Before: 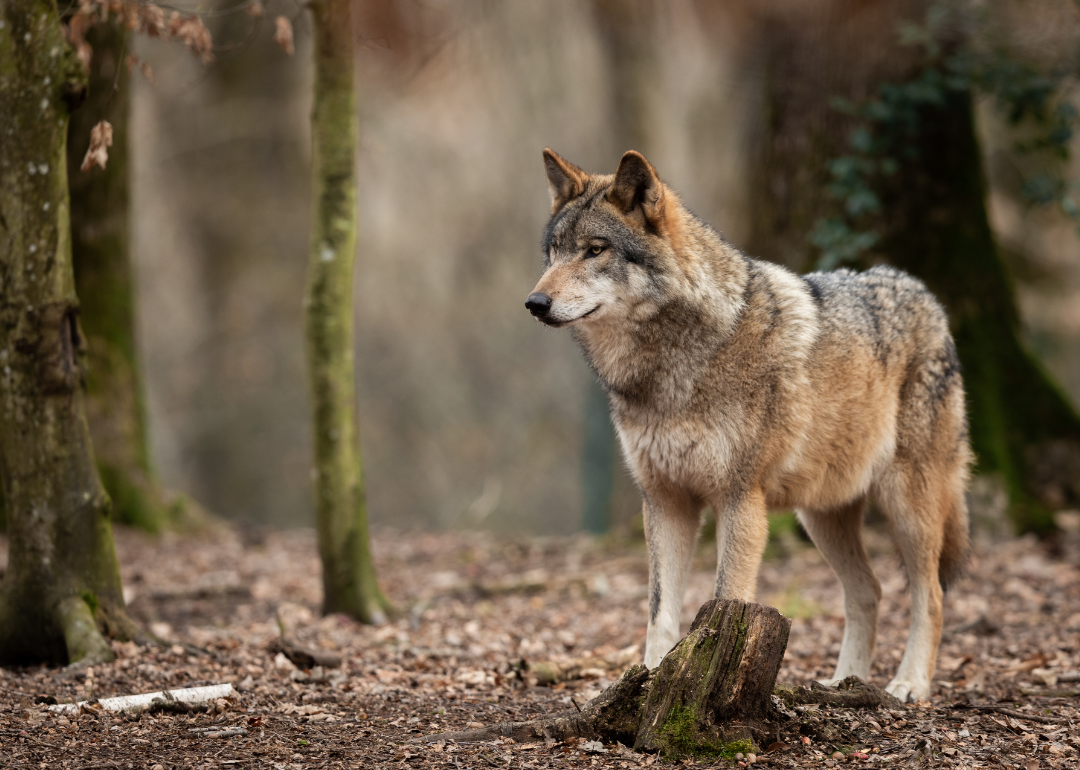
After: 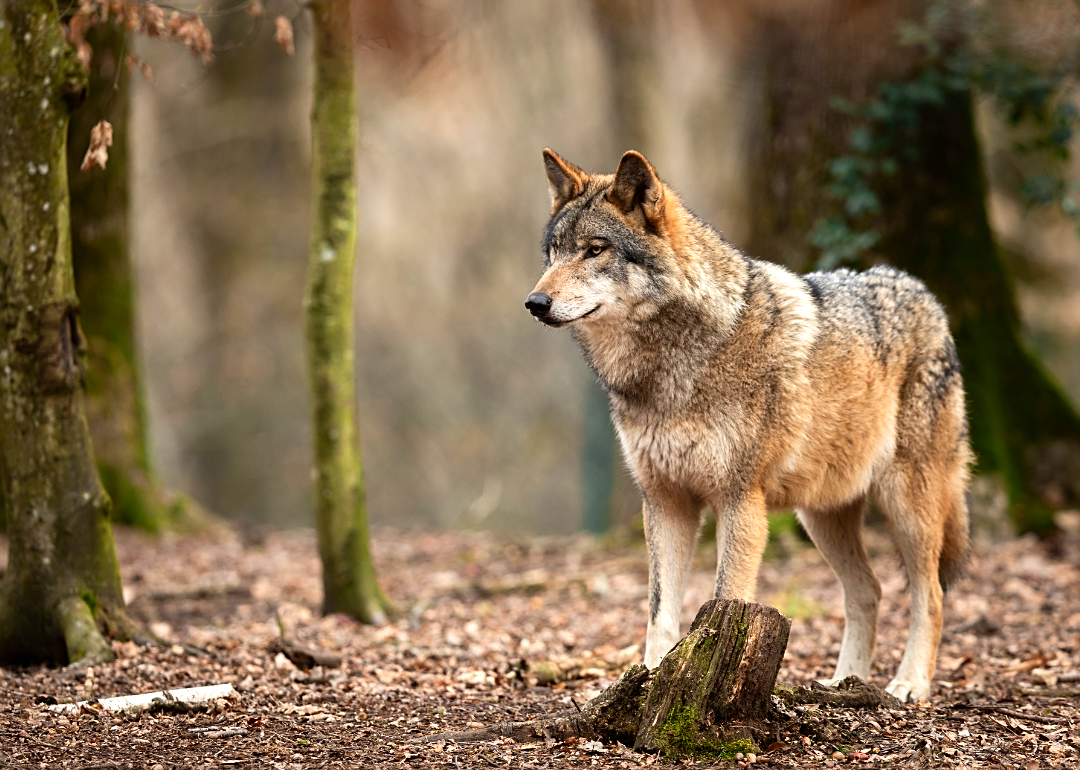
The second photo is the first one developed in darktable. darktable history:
contrast brightness saturation: contrast 0.091, saturation 0.272
exposure: black level correction 0, exposure 0.499 EV, compensate highlight preservation false
sharpen: on, module defaults
